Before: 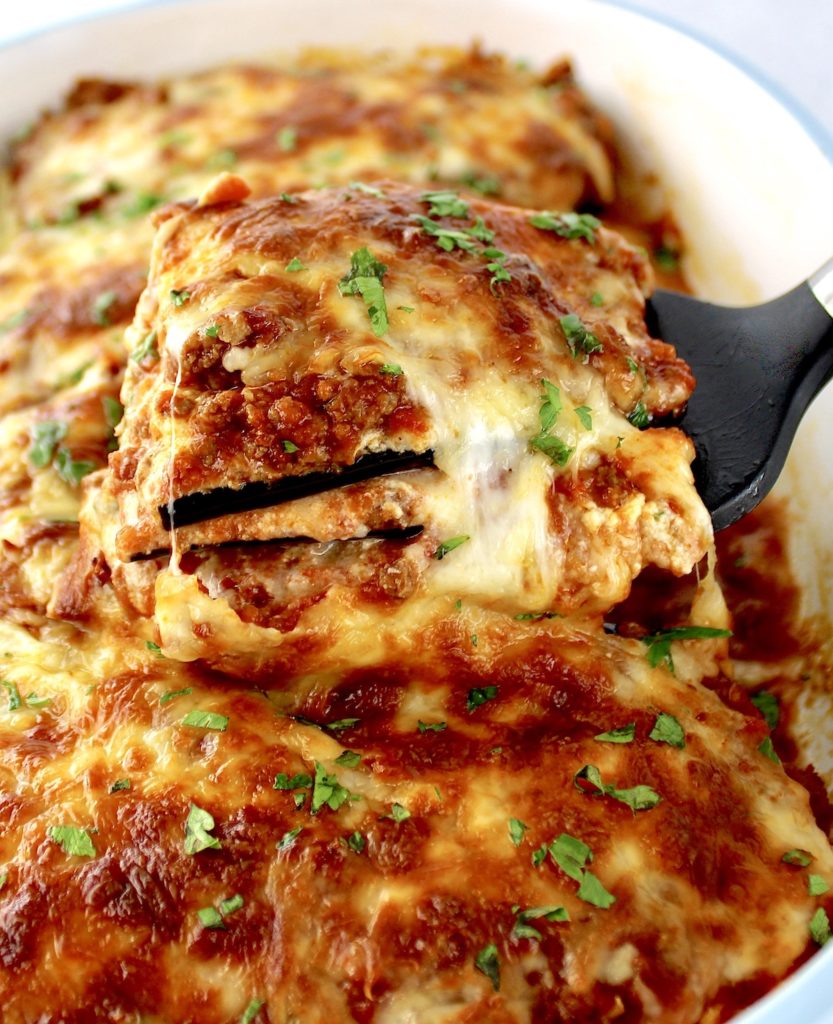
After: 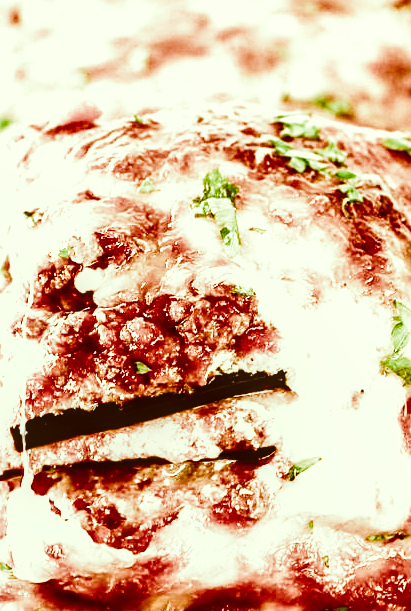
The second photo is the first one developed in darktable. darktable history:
contrast brightness saturation: contrast 0.154, brightness 0.046
color correction: highlights a* -5.94, highlights b* 9.32, shadows a* 10.54, shadows b* 23.28
filmic rgb: black relative exposure -11.37 EV, white relative exposure 3.25 EV, hardness 6.81, color science v4 (2020), iterations of high-quality reconstruction 10, contrast in shadows soft, contrast in highlights soft
exposure: black level correction 0, exposure 1.631 EV, compensate highlight preservation false
sharpen: on, module defaults
local contrast: on, module defaults
color balance rgb: shadows lift › luminance -22.014%, shadows lift › chroma 9.165%, shadows lift › hue 284.38°, perceptual saturation grading › global saturation 25.372%, perceptual brilliance grading › global brilliance 15.095%, perceptual brilliance grading › shadows -34.552%, global vibrance 16.199%, saturation formula JzAzBz (2021)
crop: left 17.841%, top 7.81%, right 32.705%, bottom 32.472%
